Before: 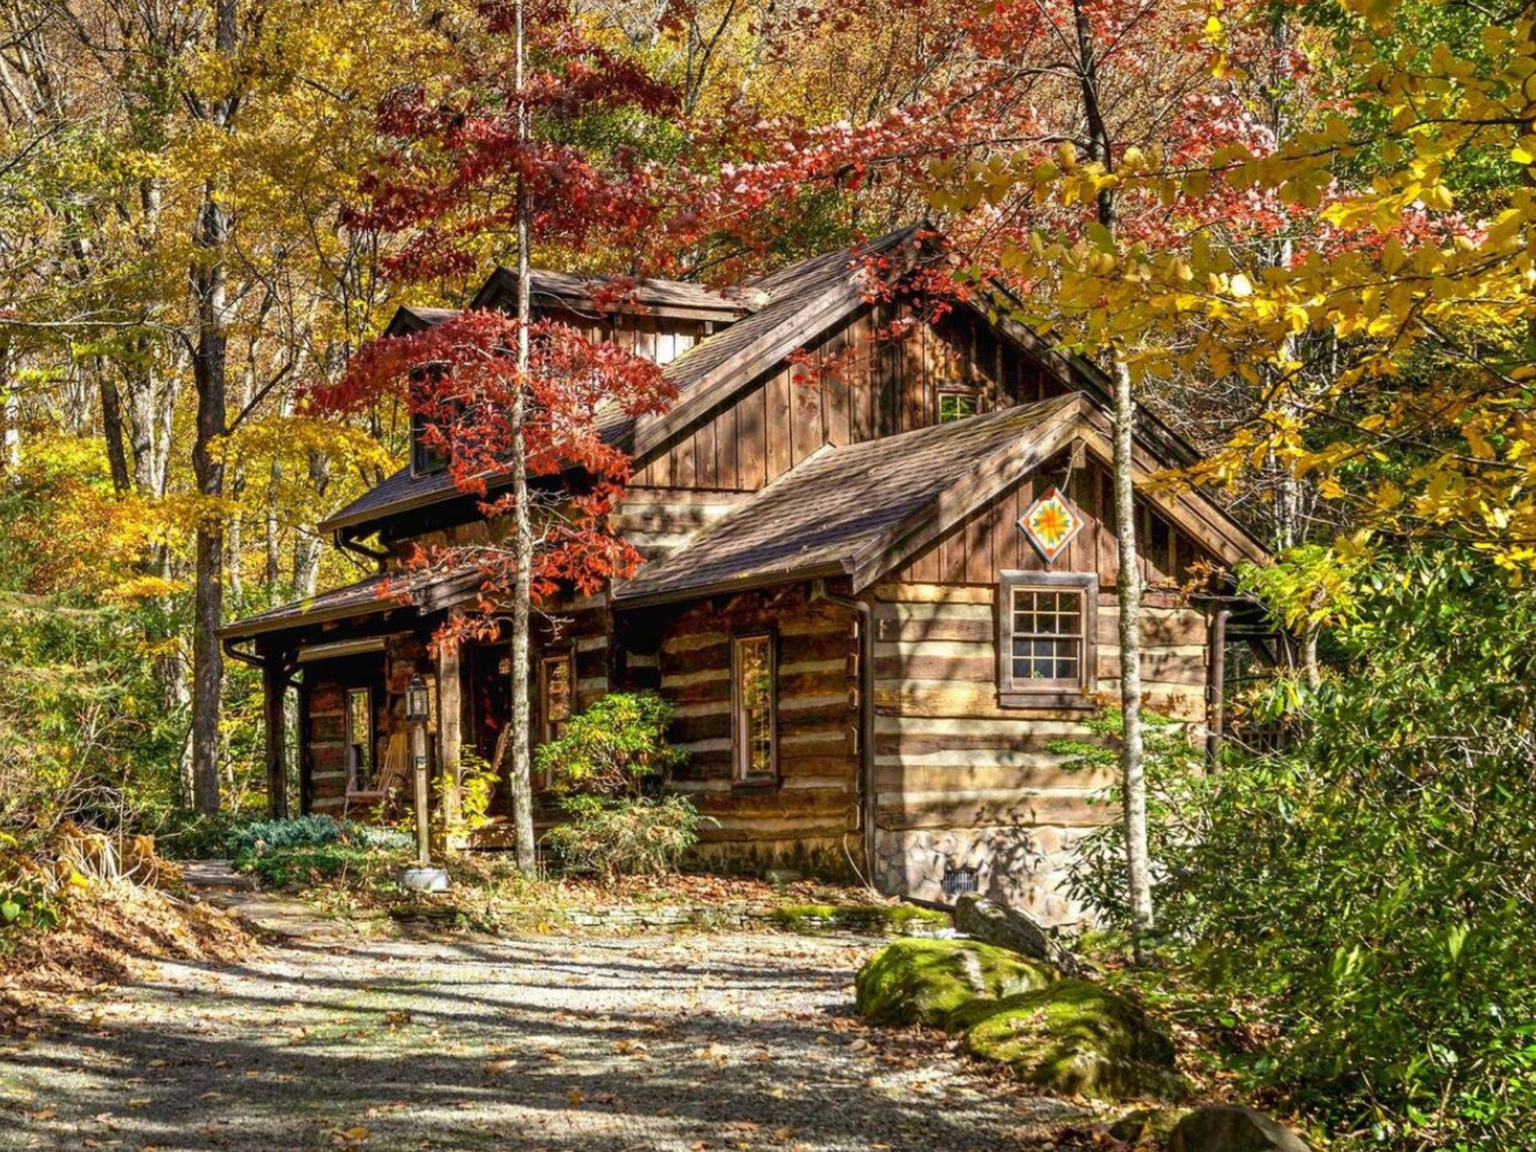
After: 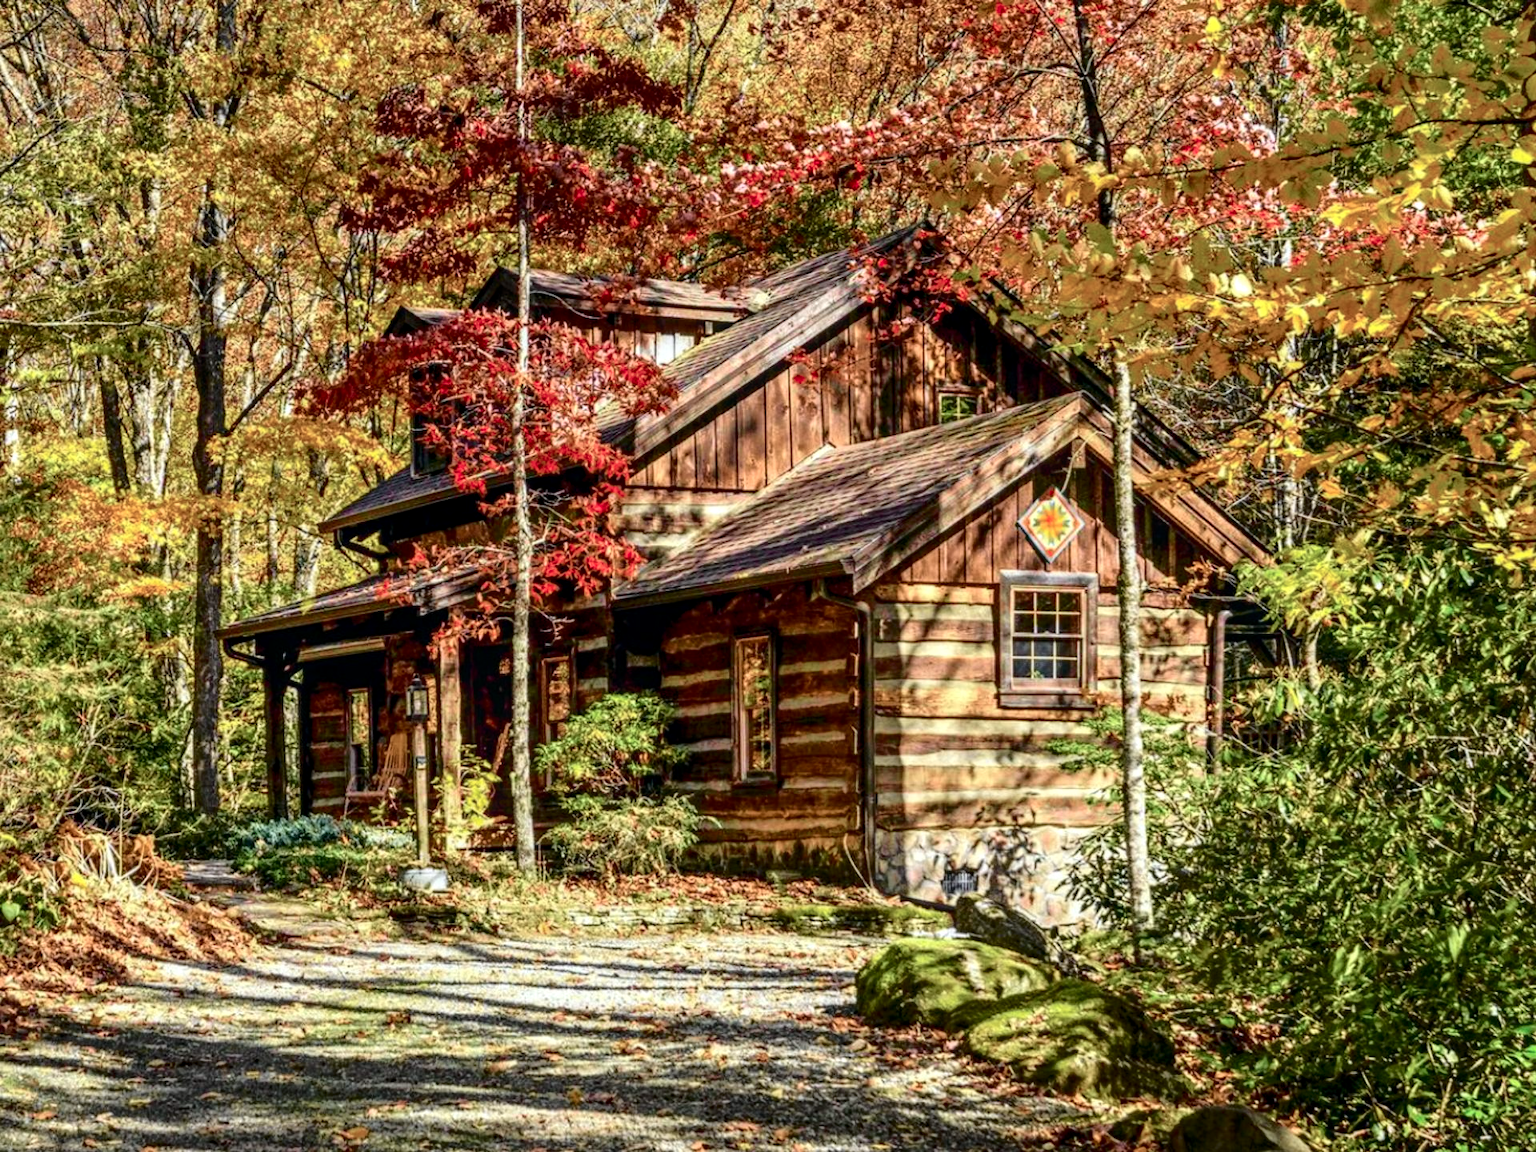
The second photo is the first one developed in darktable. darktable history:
tone curve: curves: ch0 [(0, 0) (0.081, 0.044) (0.192, 0.125) (0.283, 0.238) (0.416, 0.449) (0.495, 0.524) (0.686, 0.743) (0.826, 0.865) (0.978, 0.988)]; ch1 [(0, 0) (0.161, 0.092) (0.35, 0.33) (0.392, 0.392) (0.427, 0.426) (0.479, 0.472) (0.505, 0.497) (0.521, 0.514) (0.547, 0.568) (0.579, 0.597) (0.625, 0.627) (0.678, 0.733) (1, 1)]; ch2 [(0, 0) (0.346, 0.362) (0.404, 0.427) (0.502, 0.495) (0.531, 0.523) (0.549, 0.554) (0.582, 0.596) (0.629, 0.642) (0.717, 0.678) (1, 1)], color space Lab, independent channels, preserve colors none
local contrast: on, module defaults
white balance: red 1, blue 1
